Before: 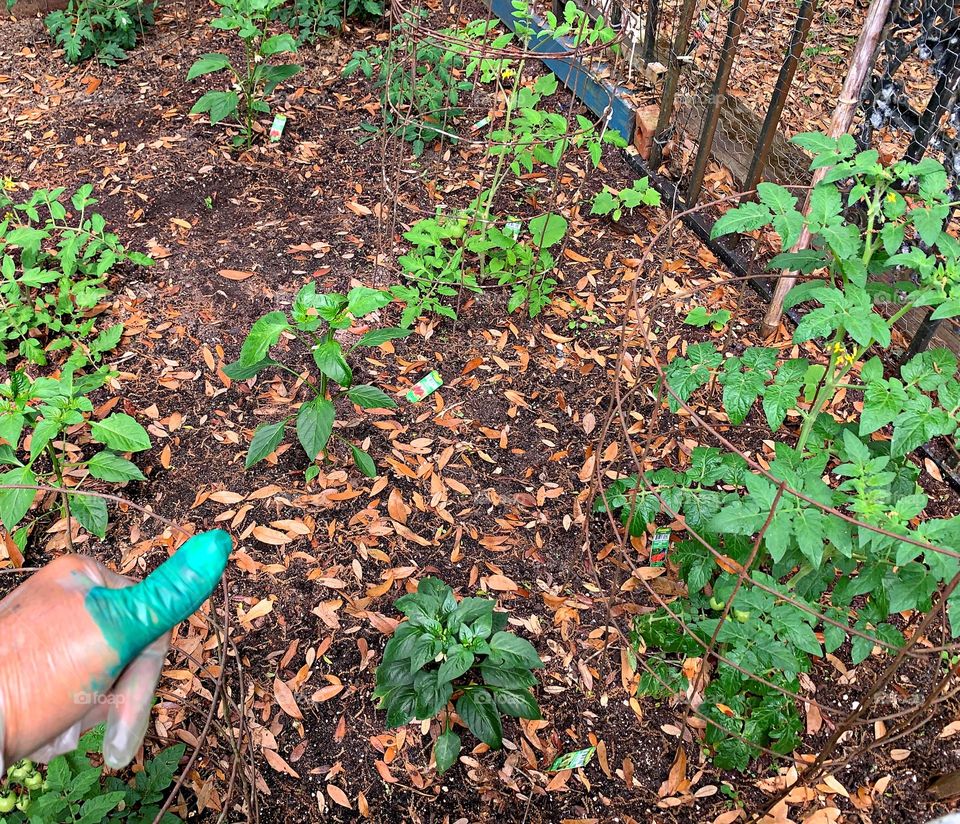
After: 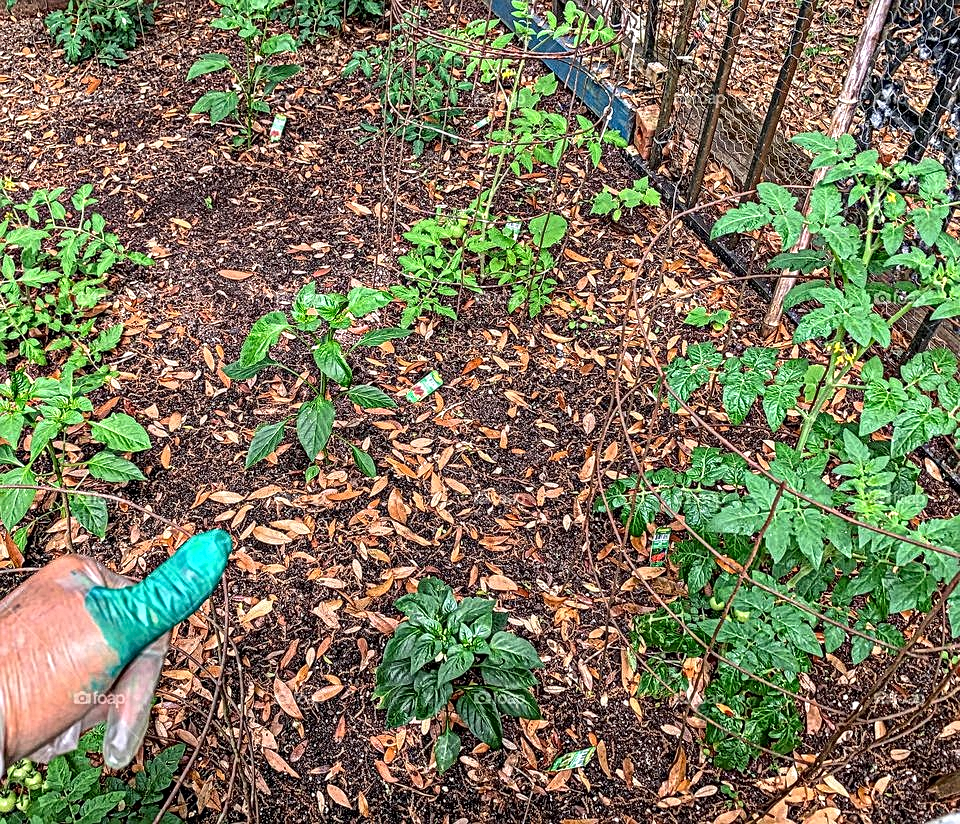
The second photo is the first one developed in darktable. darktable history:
local contrast: mode bilateral grid, contrast 20, coarseness 3, detail 299%, midtone range 0.2
